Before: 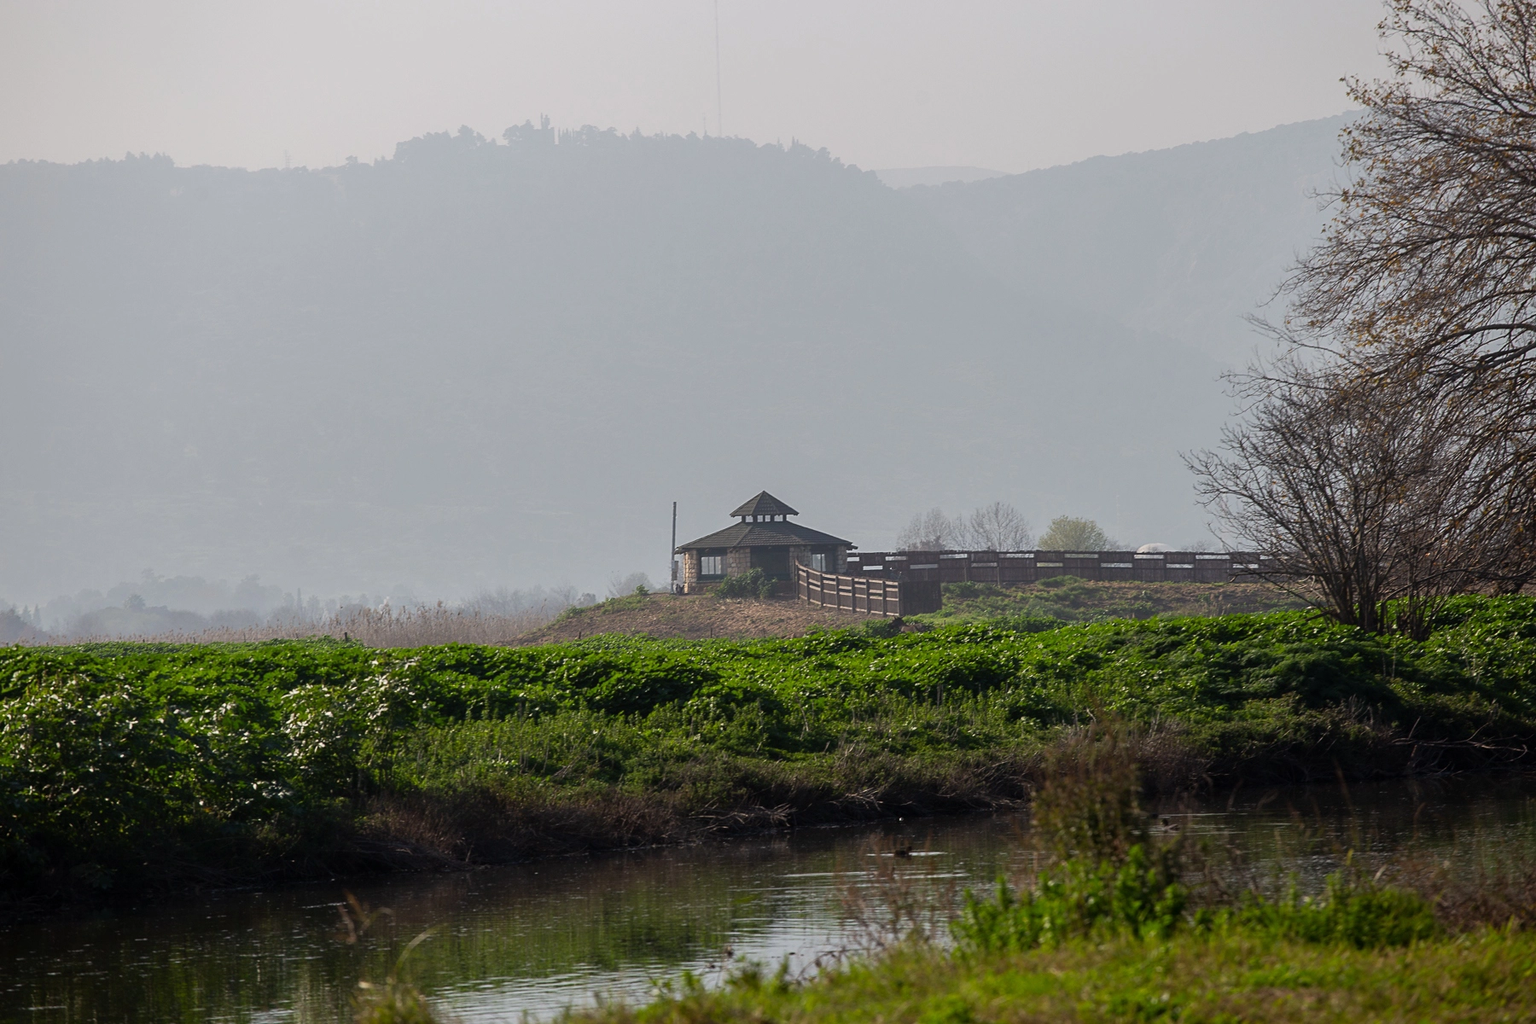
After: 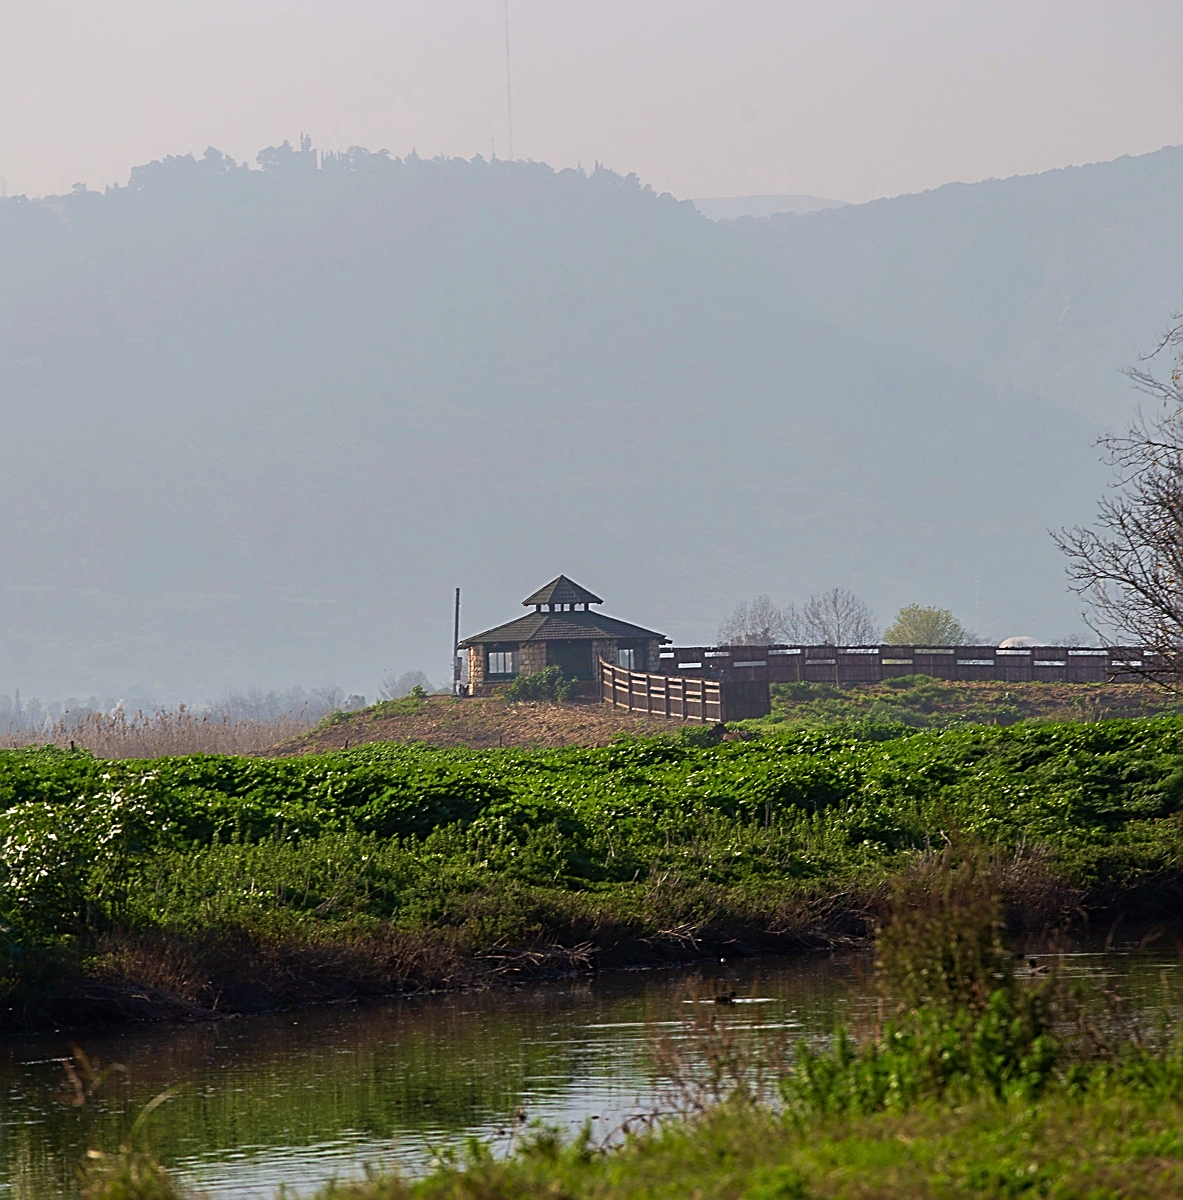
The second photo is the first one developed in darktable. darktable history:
exposure: black level correction 0, exposure 0 EV, compensate highlight preservation false
crop and rotate: left 18.535%, right 15.712%
sharpen: radius 2.601, amount 0.697
velvia: strength 55.84%
